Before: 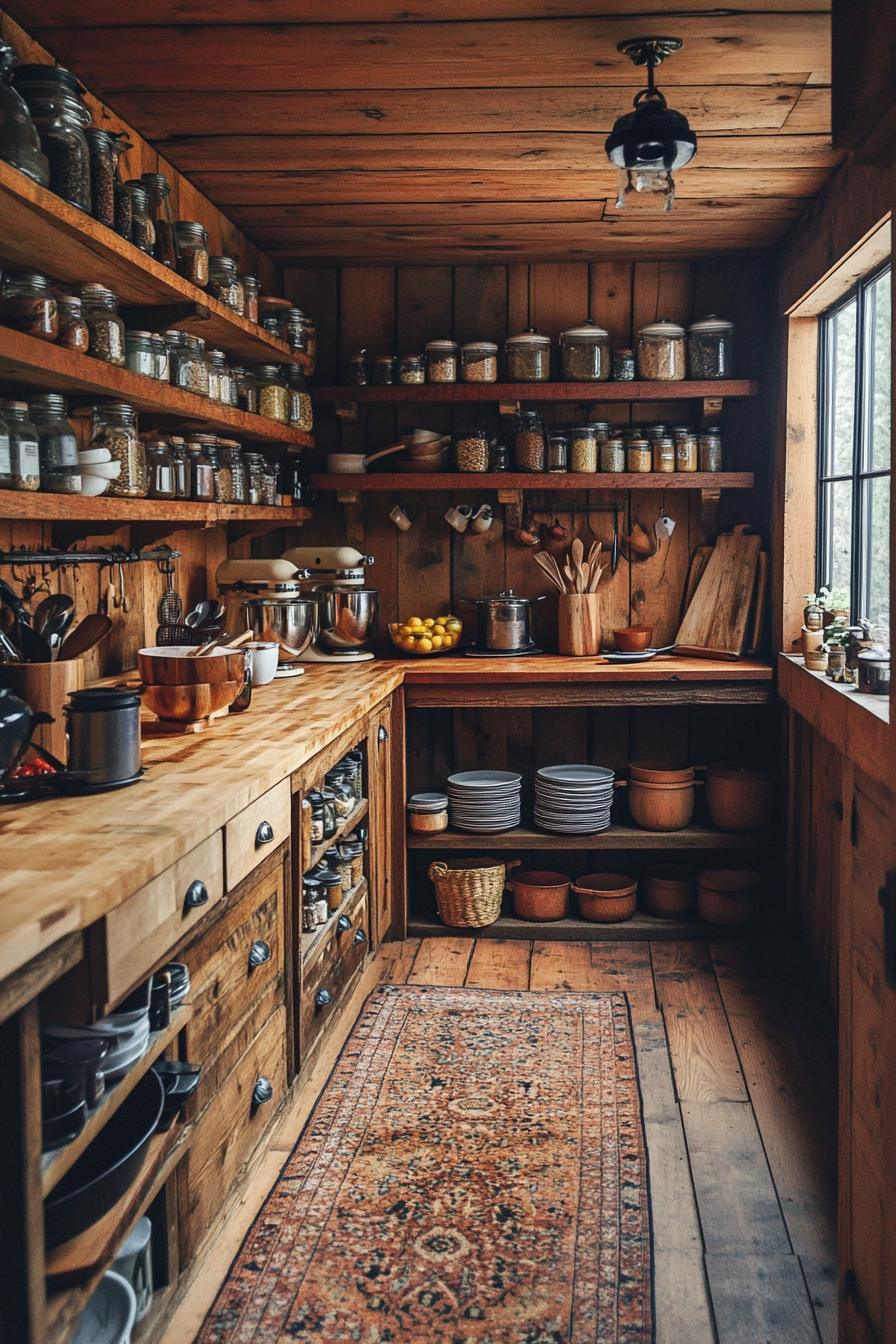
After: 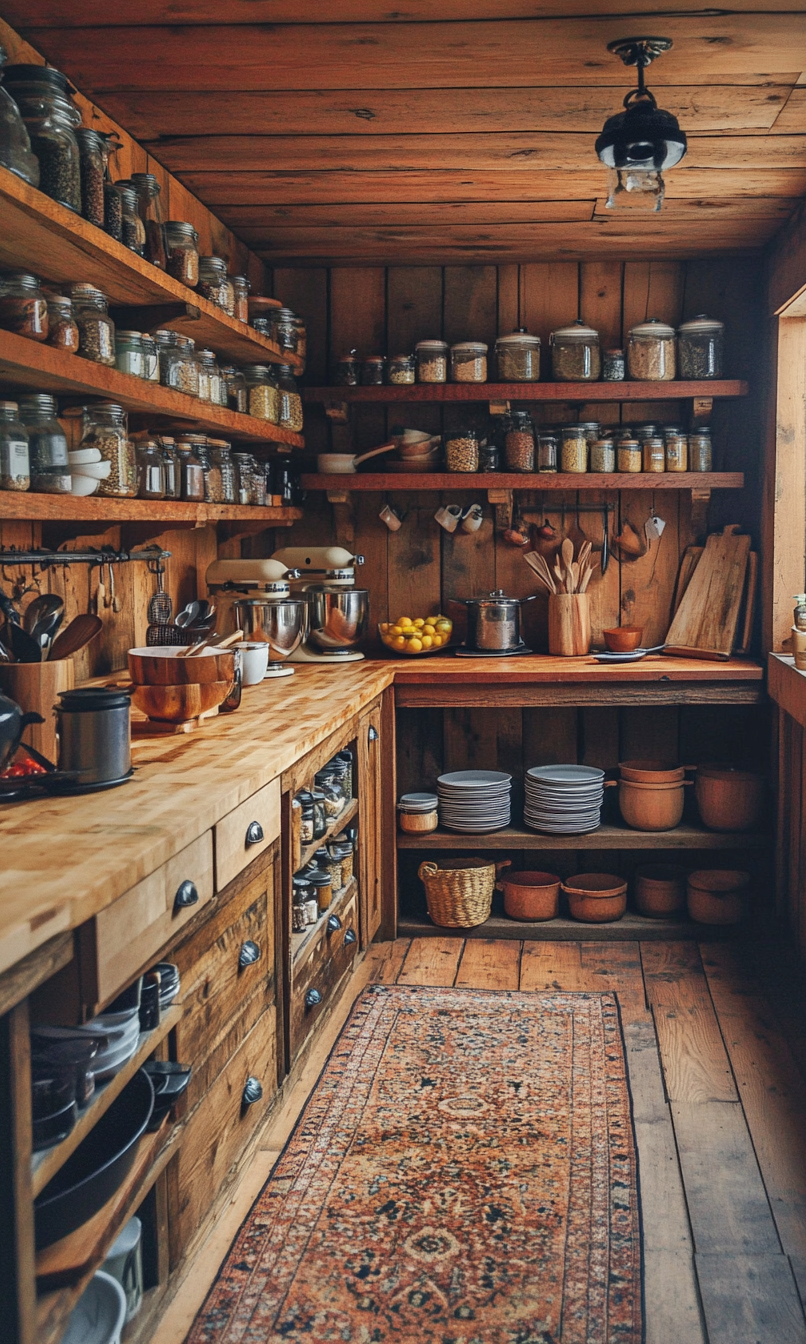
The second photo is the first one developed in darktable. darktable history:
crop and rotate: left 1.119%, right 8.861%
shadows and highlights: on, module defaults
